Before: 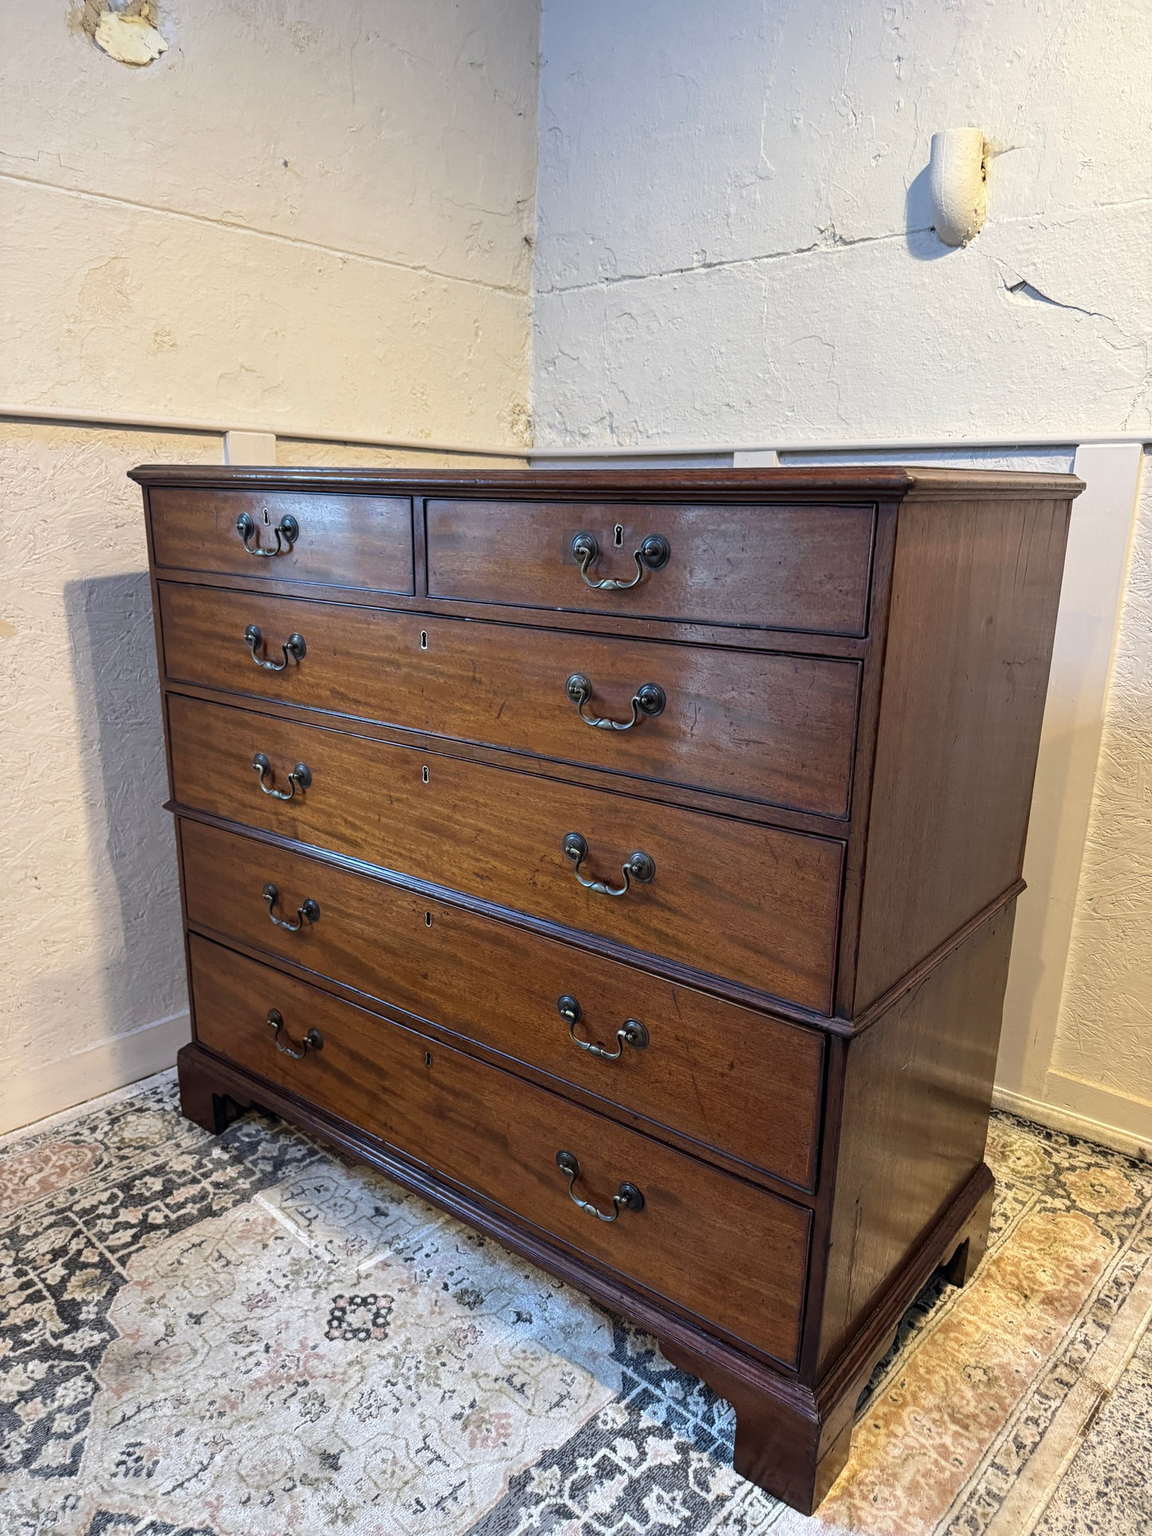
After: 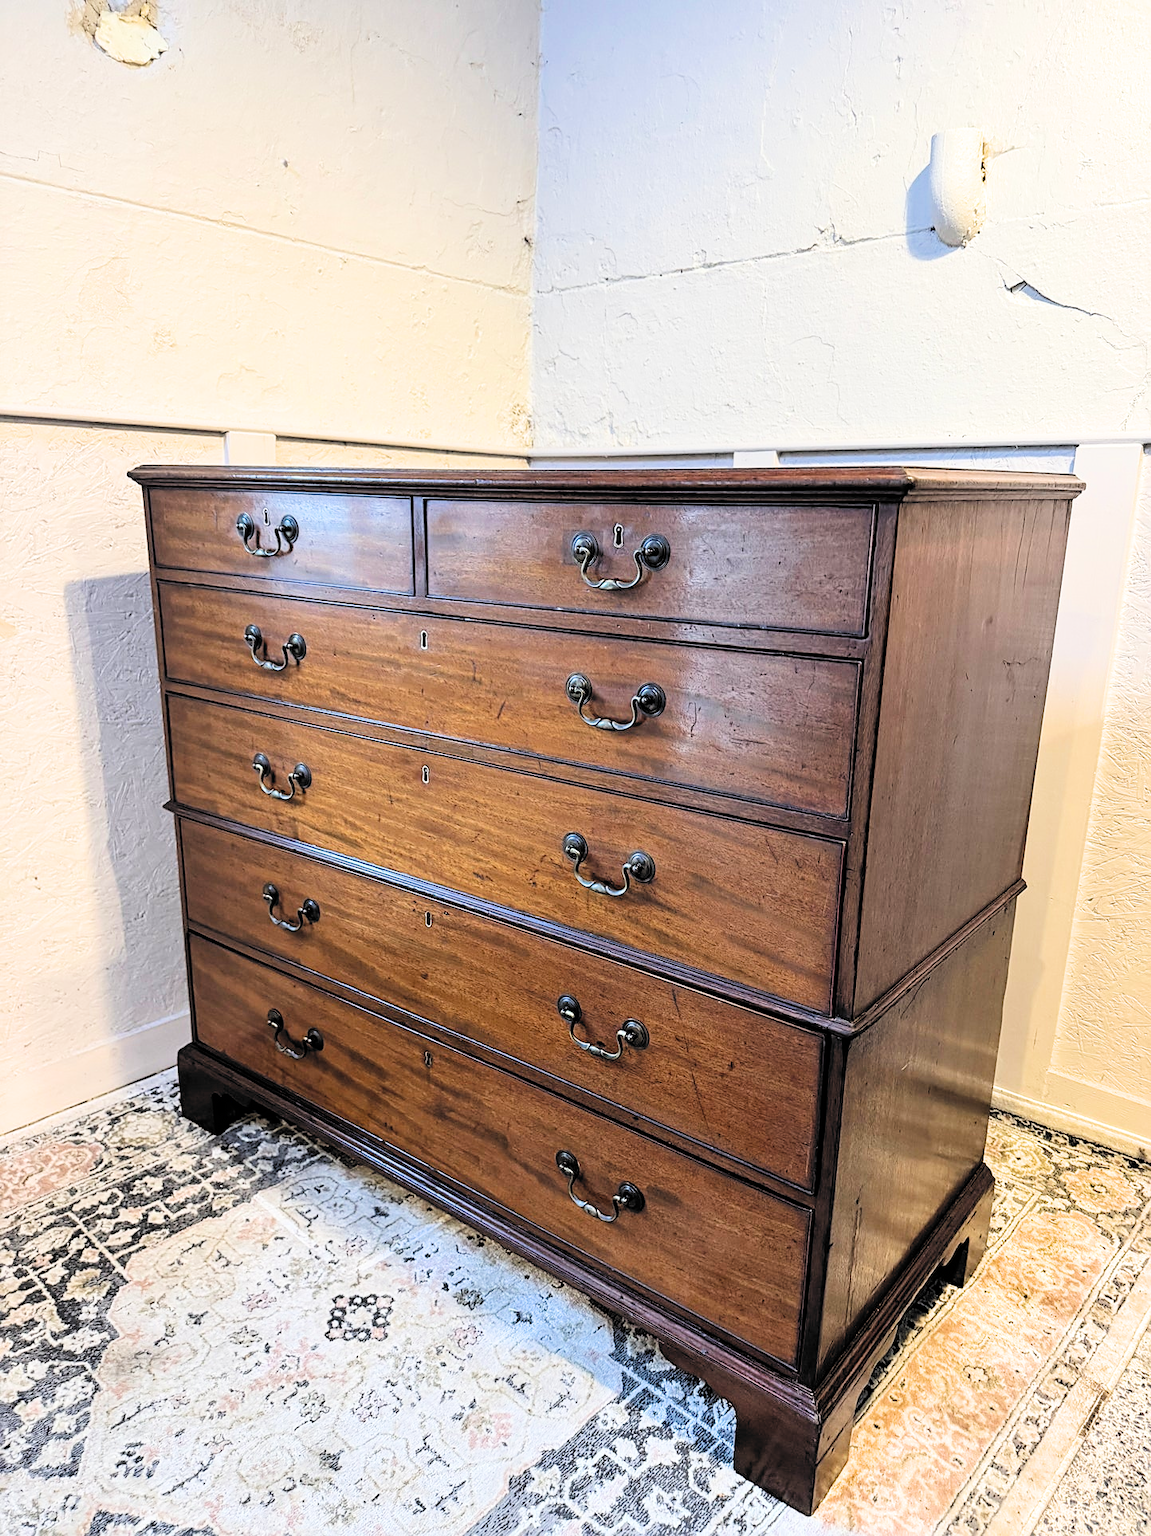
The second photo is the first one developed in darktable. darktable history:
exposure: black level correction 0, exposure 1.096 EV, compensate highlight preservation false
sharpen: radius 1.86, amount 0.408, threshold 1.364
filmic rgb: black relative exposure -5.02 EV, white relative exposure 3.98 EV, hardness 2.89, contrast 1.298, highlights saturation mix -31.22%, color science v6 (2022)
